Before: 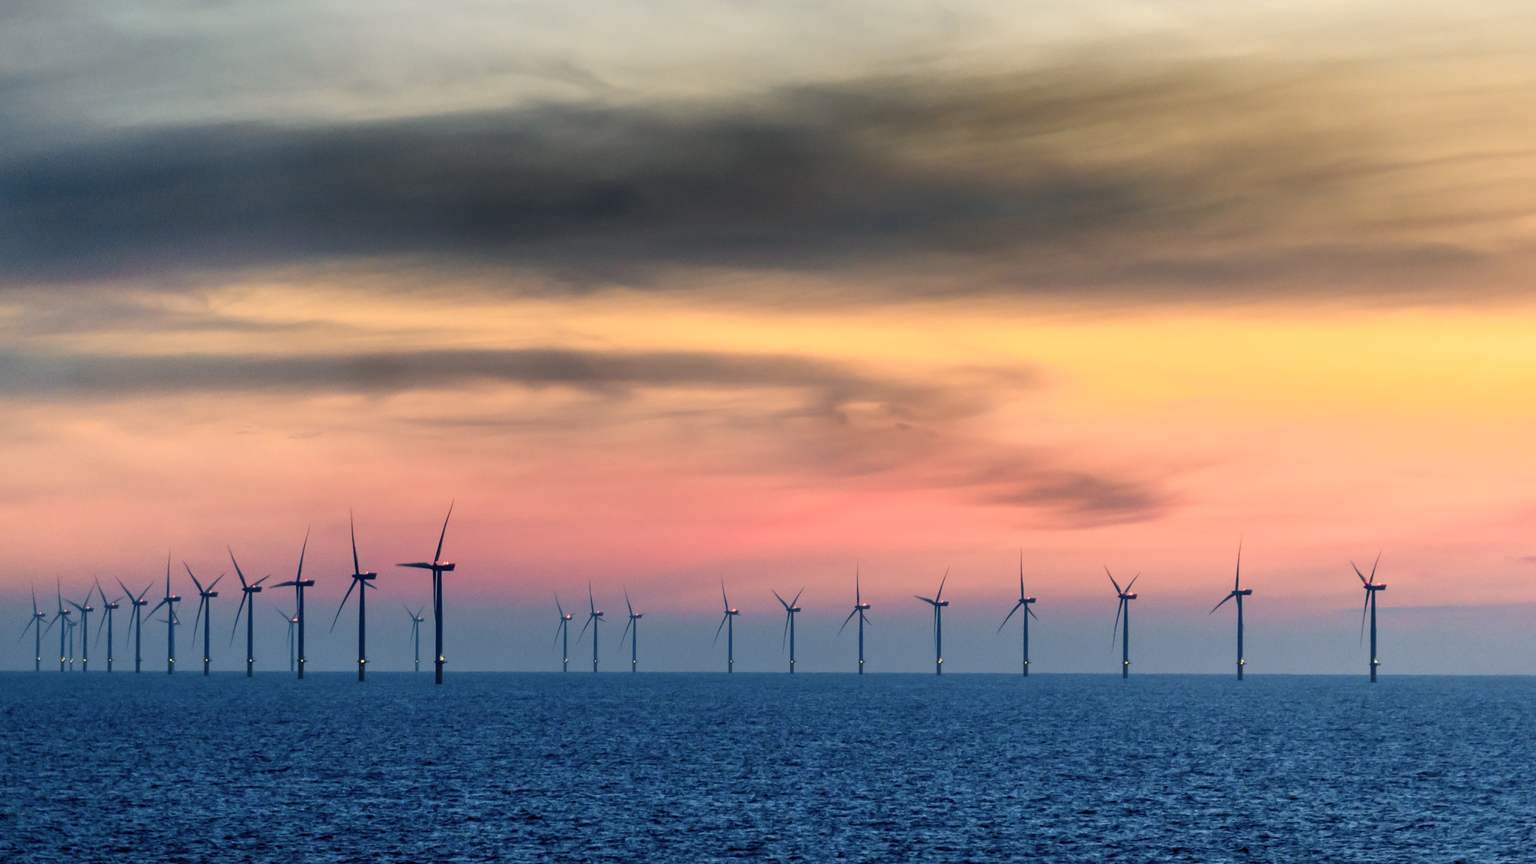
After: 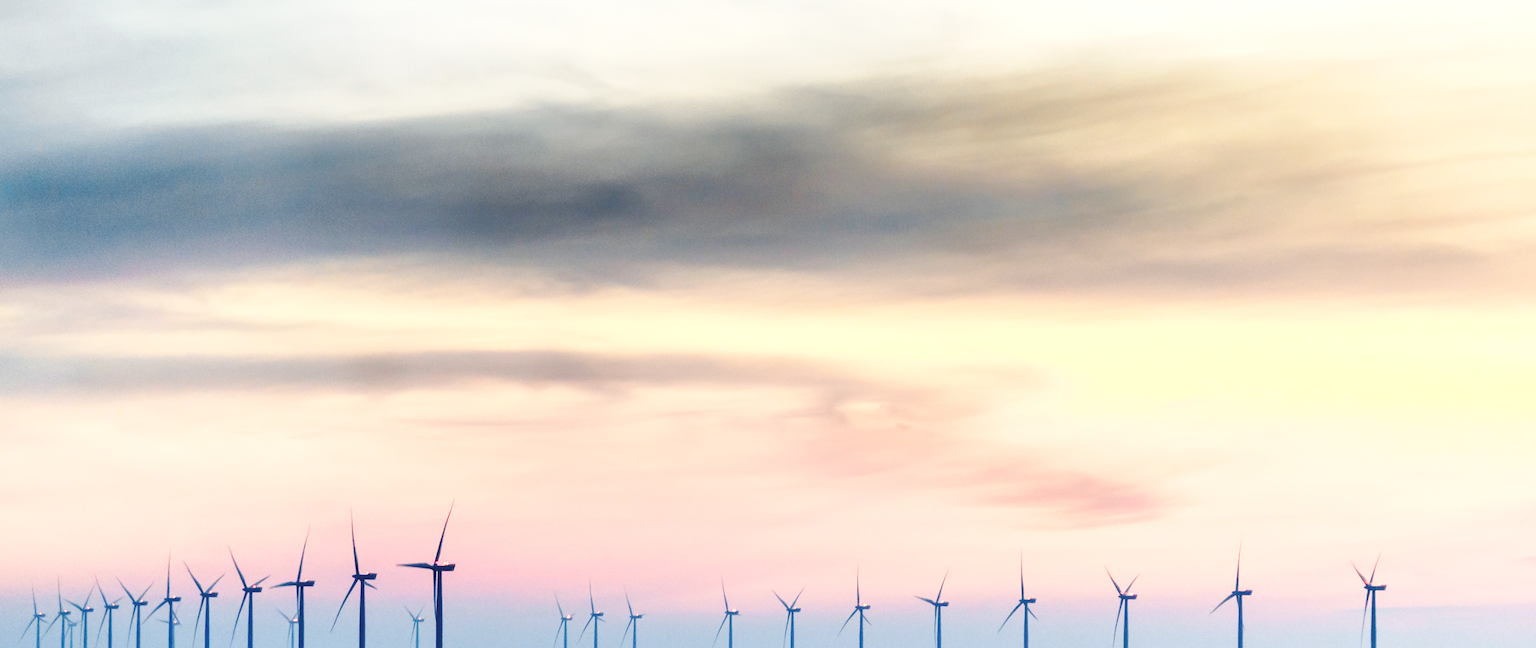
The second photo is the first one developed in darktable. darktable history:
base curve: curves: ch0 [(0, 0.007) (0.028, 0.063) (0.121, 0.311) (0.46, 0.743) (0.859, 0.957) (1, 1)], preserve colors none
crop: bottom 24.967%
exposure: black level correction 0, exposure 0.7 EV, compensate exposure bias true, compensate highlight preservation false
